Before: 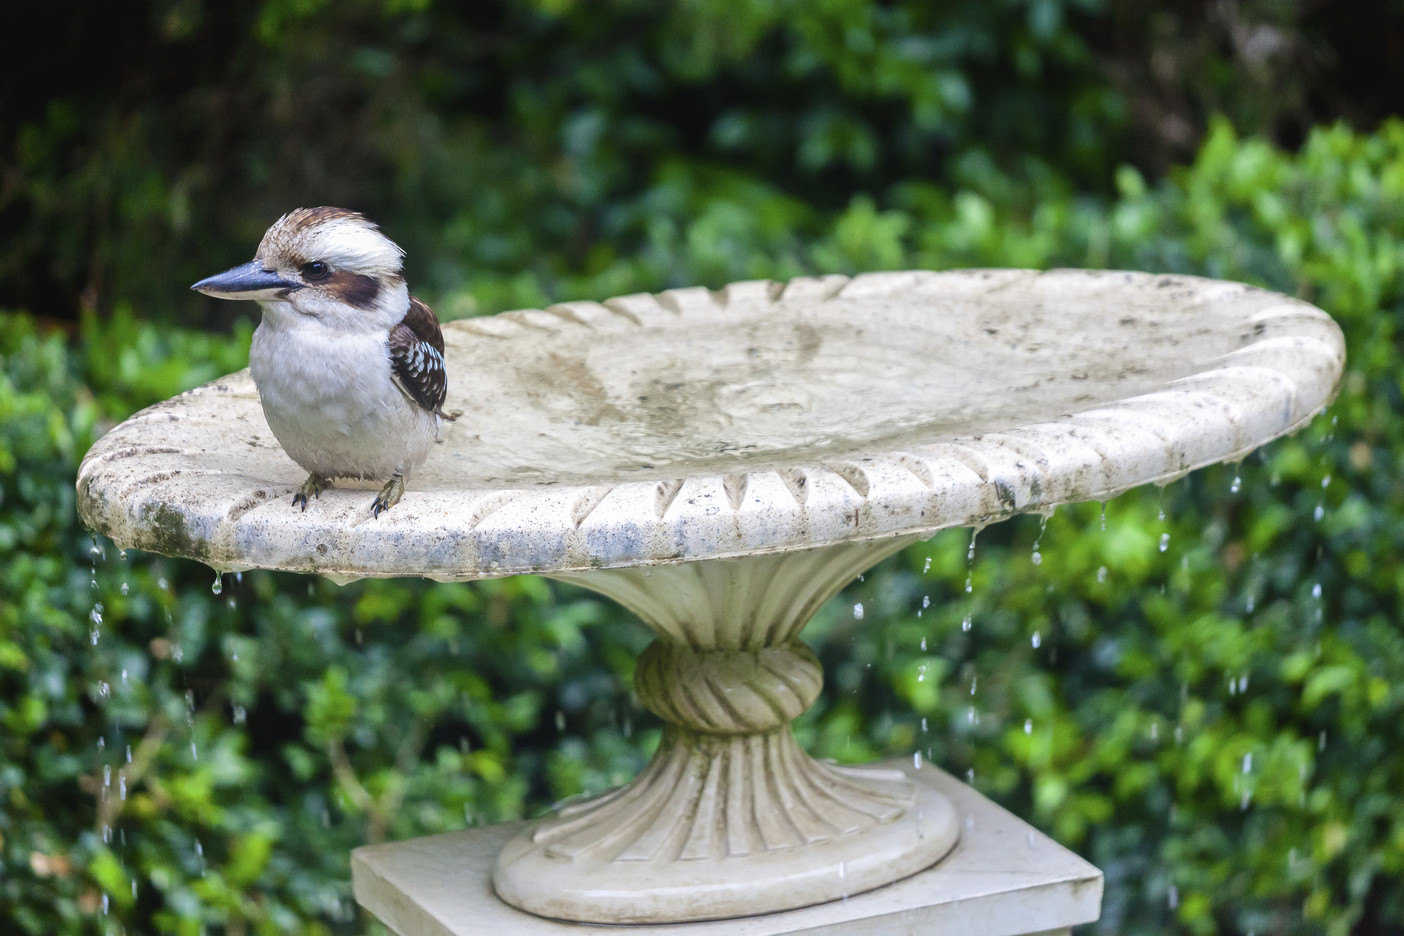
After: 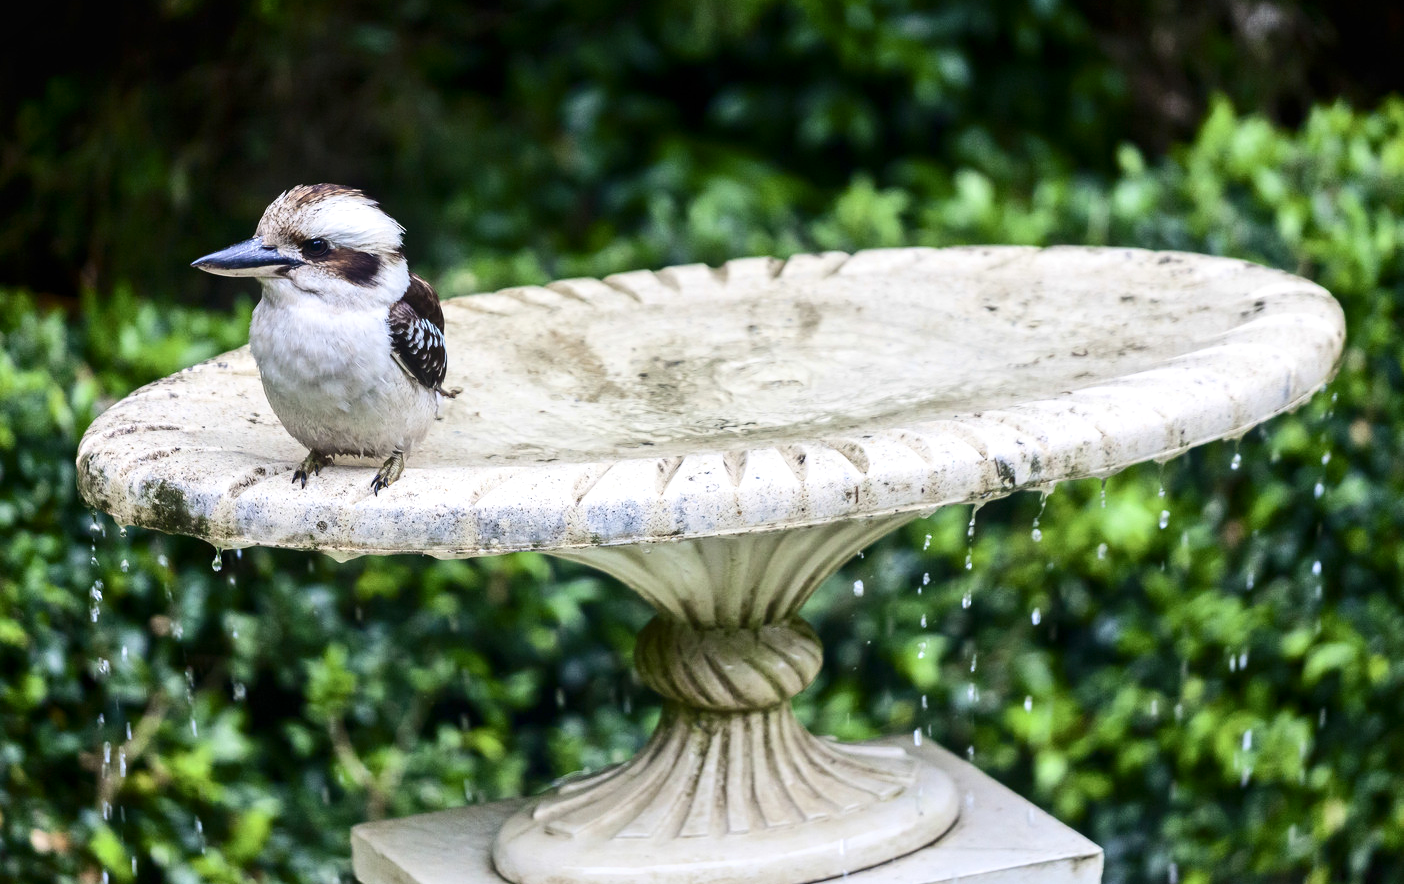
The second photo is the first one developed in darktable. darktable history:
crop and rotate: top 2.479%, bottom 3.018%
local contrast: highlights 100%, shadows 100%, detail 120%, midtone range 0.2
contrast brightness saturation: contrast 0.28
